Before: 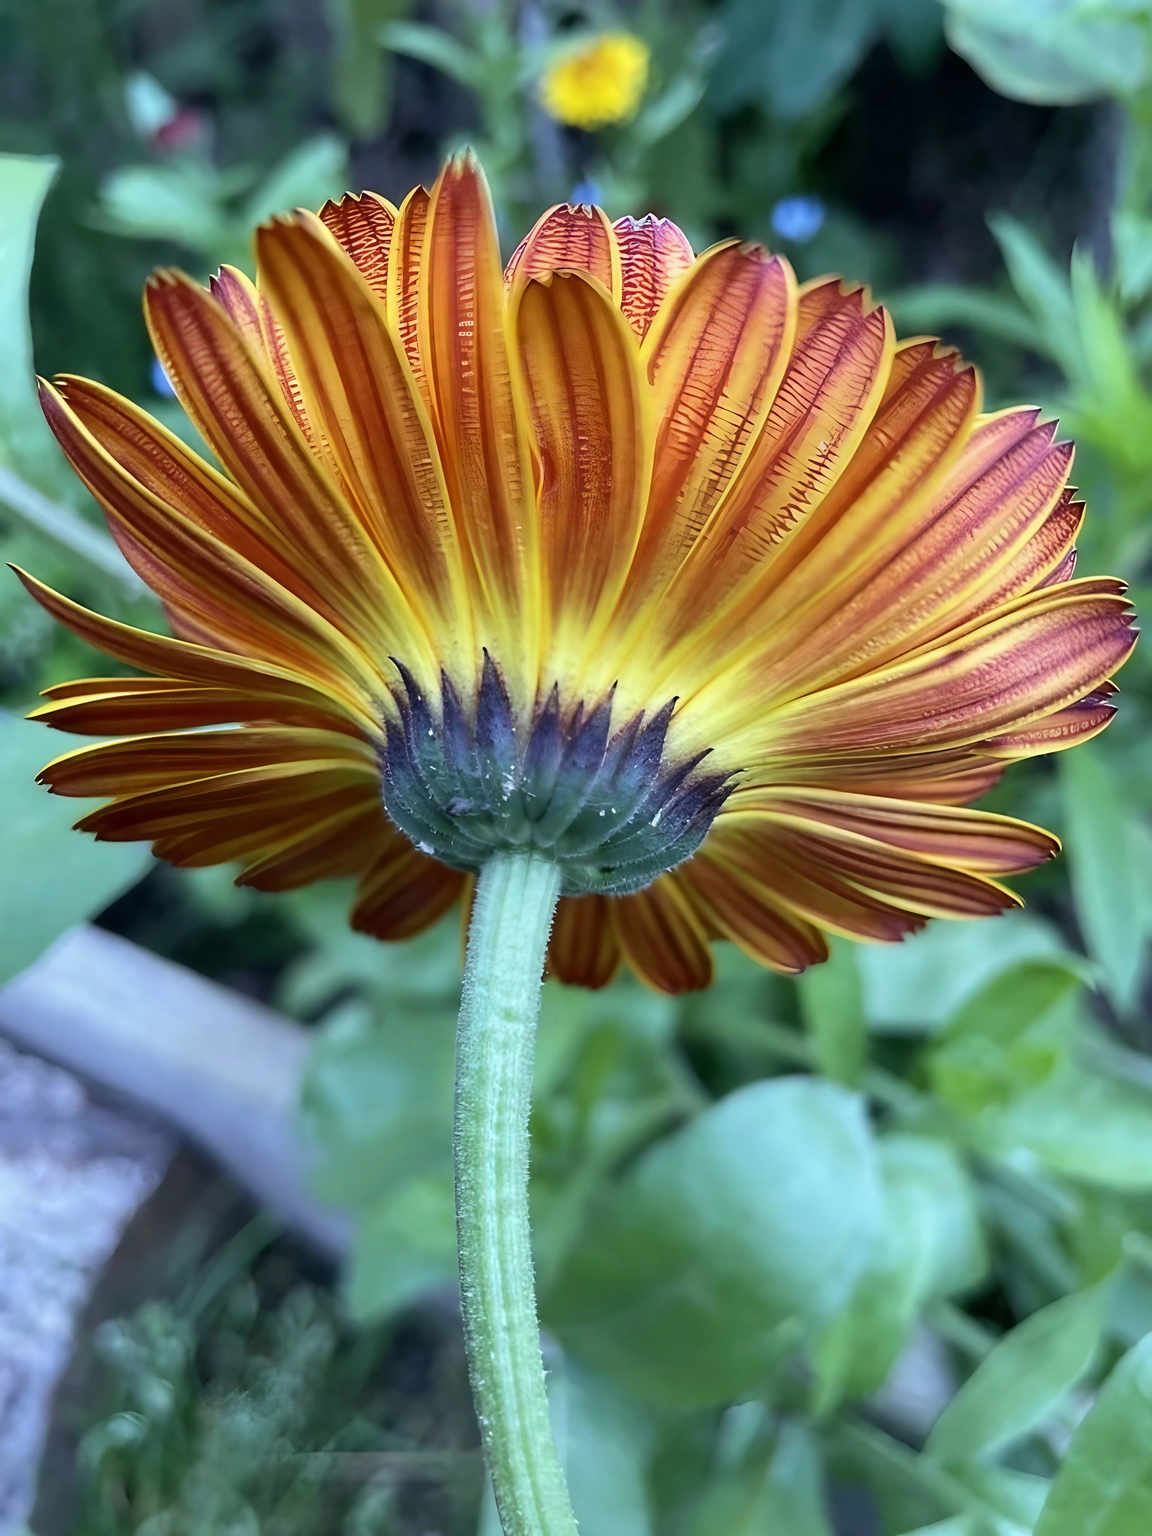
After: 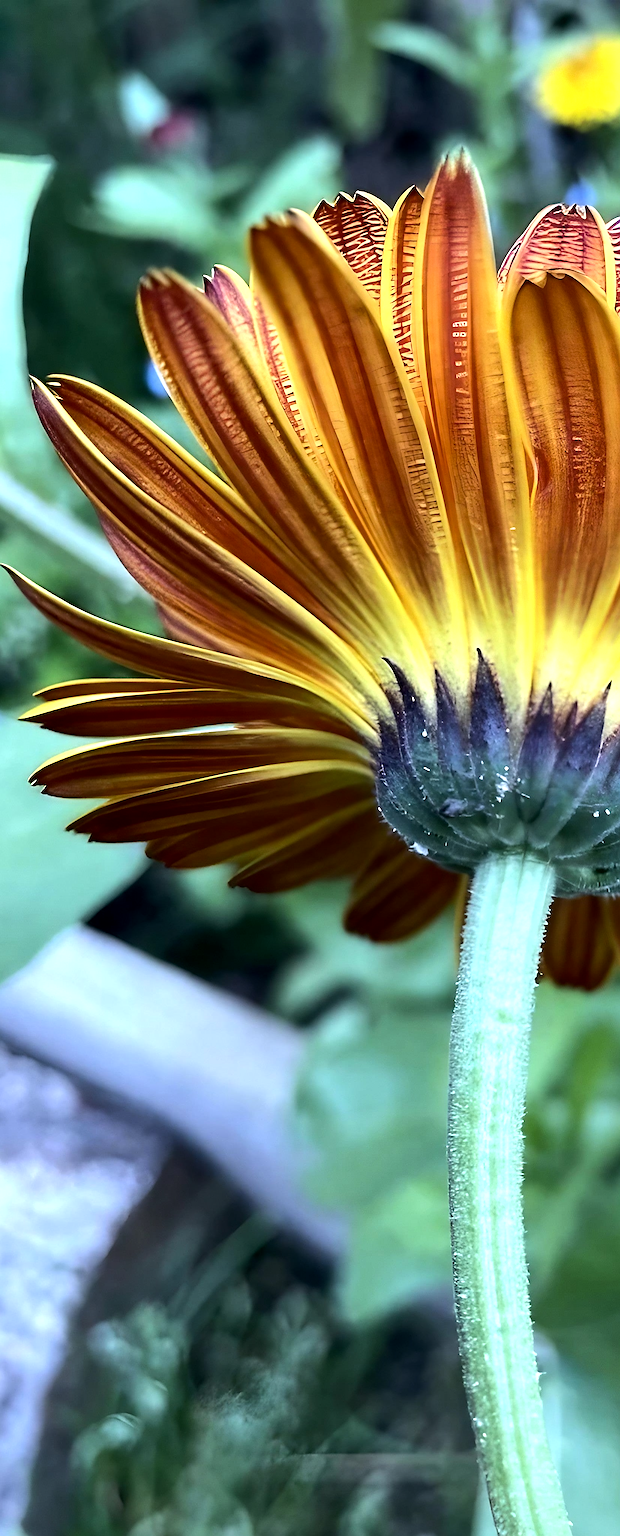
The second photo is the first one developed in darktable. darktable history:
exposure: black level correction 0.005, exposure 0.014 EV, compensate highlight preservation false
crop: left 0.587%, right 45.588%, bottom 0.086%
sharpen: on, module defaults
tone equalizer: -8 EV -0.75 EV, -7 EV -0.7 EV, -6 EV -0.6 EV, -5 EV -0.4 EV, -3 EV 0.4 EV, -2 EV 0.6 EV, -1 EV 0.7 EV, +0 EV 0.75 EV, edges refinement/feathering 500, mask exposure compensation -1.57 EV, preserve details no
